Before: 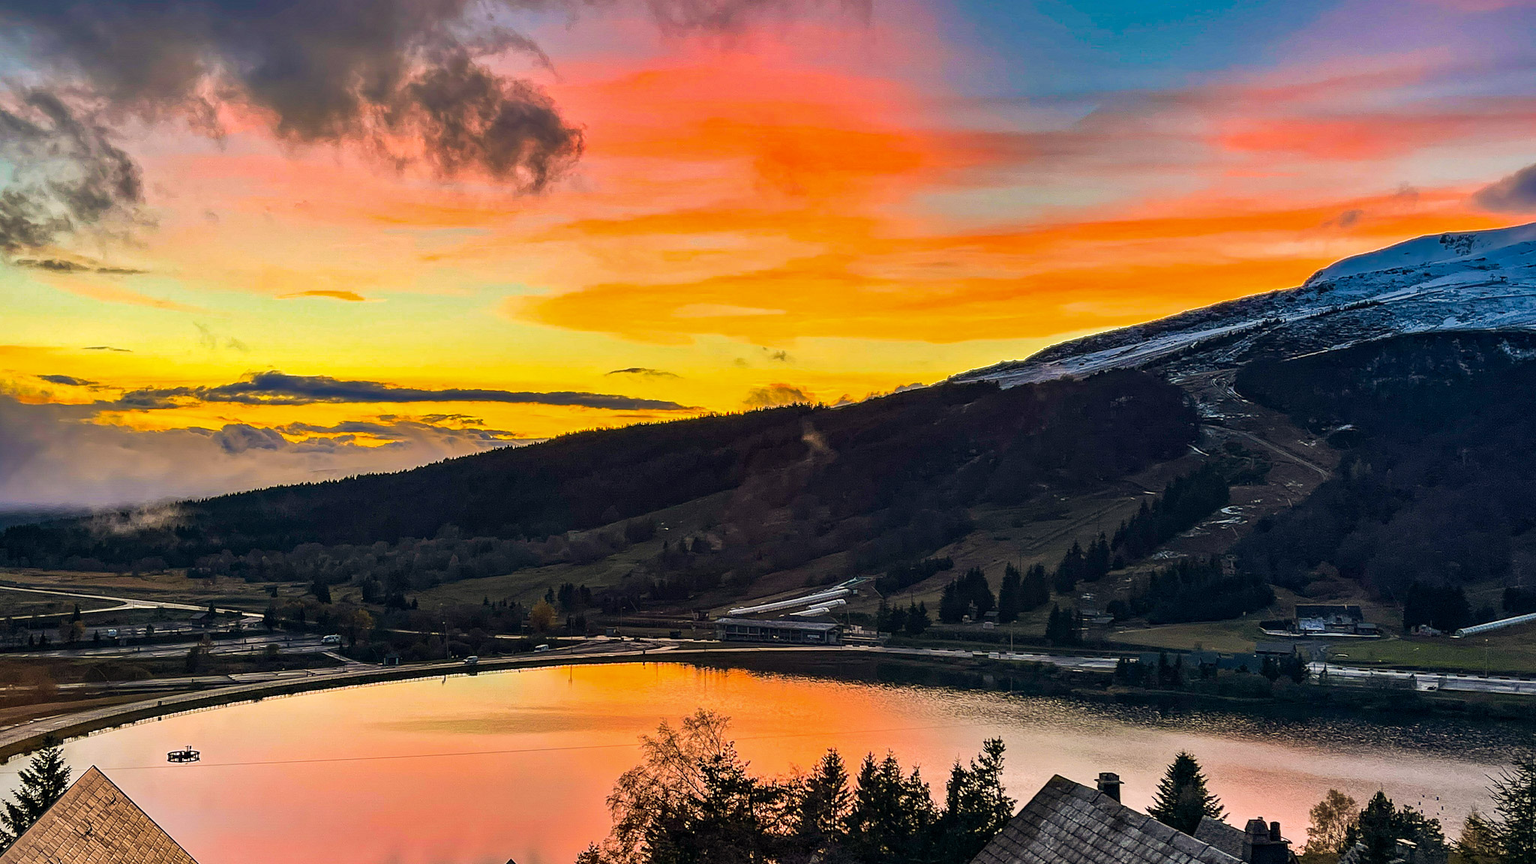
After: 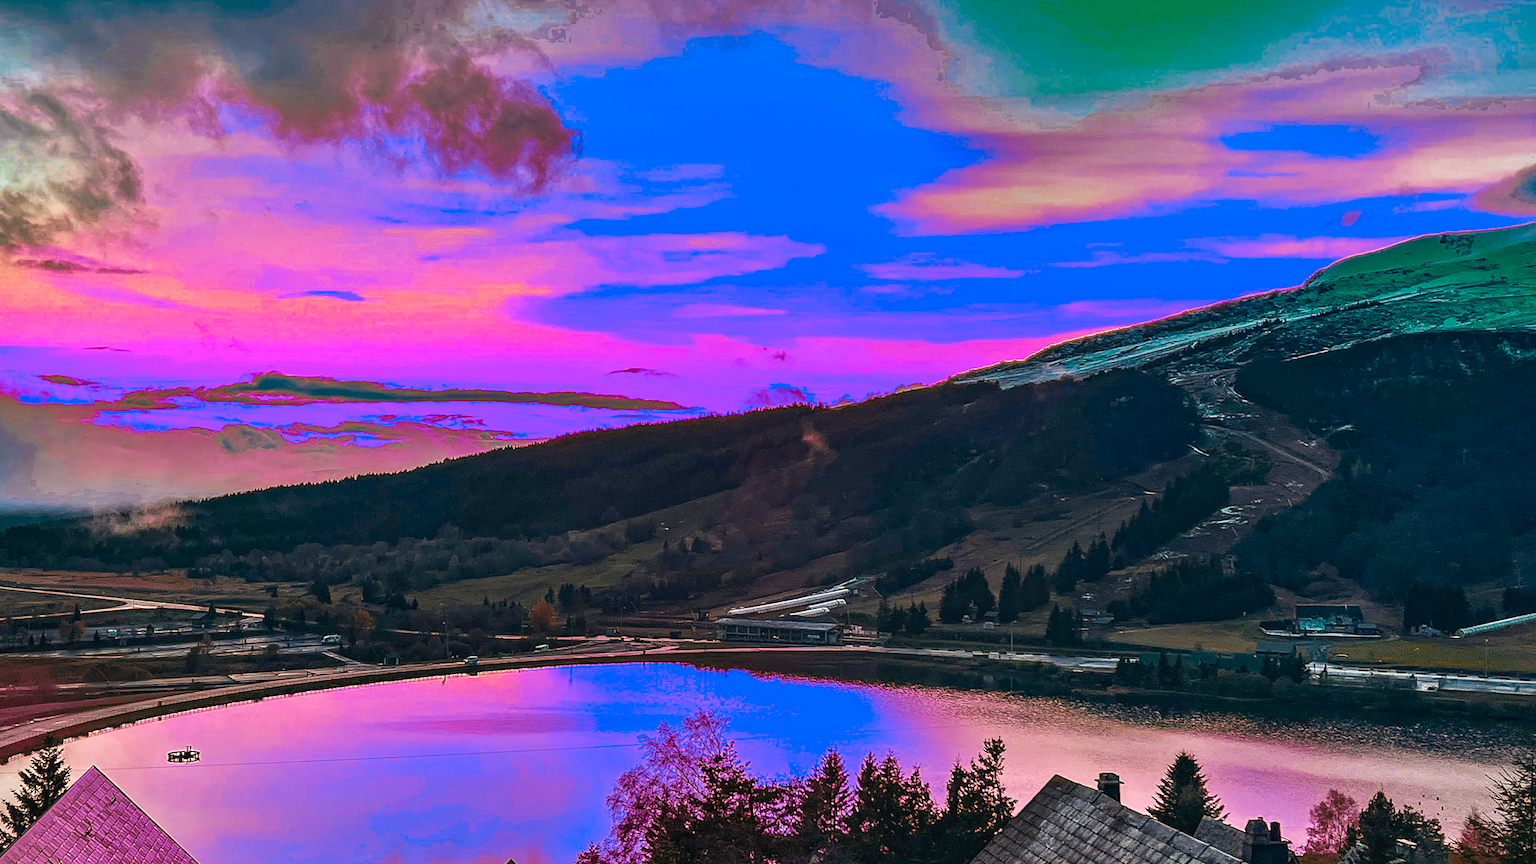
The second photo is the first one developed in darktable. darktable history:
exposure: black level correction -0.002, exposure 0.541 EV, compensate highlight preservation false
color zones: curves: ch0 [(0.826, 0.353)]; ch1 [(0.242, 0.647) (0.889, 0.342)]; ch2 [(0.246, 0.089) (0.969, 0.068)]
